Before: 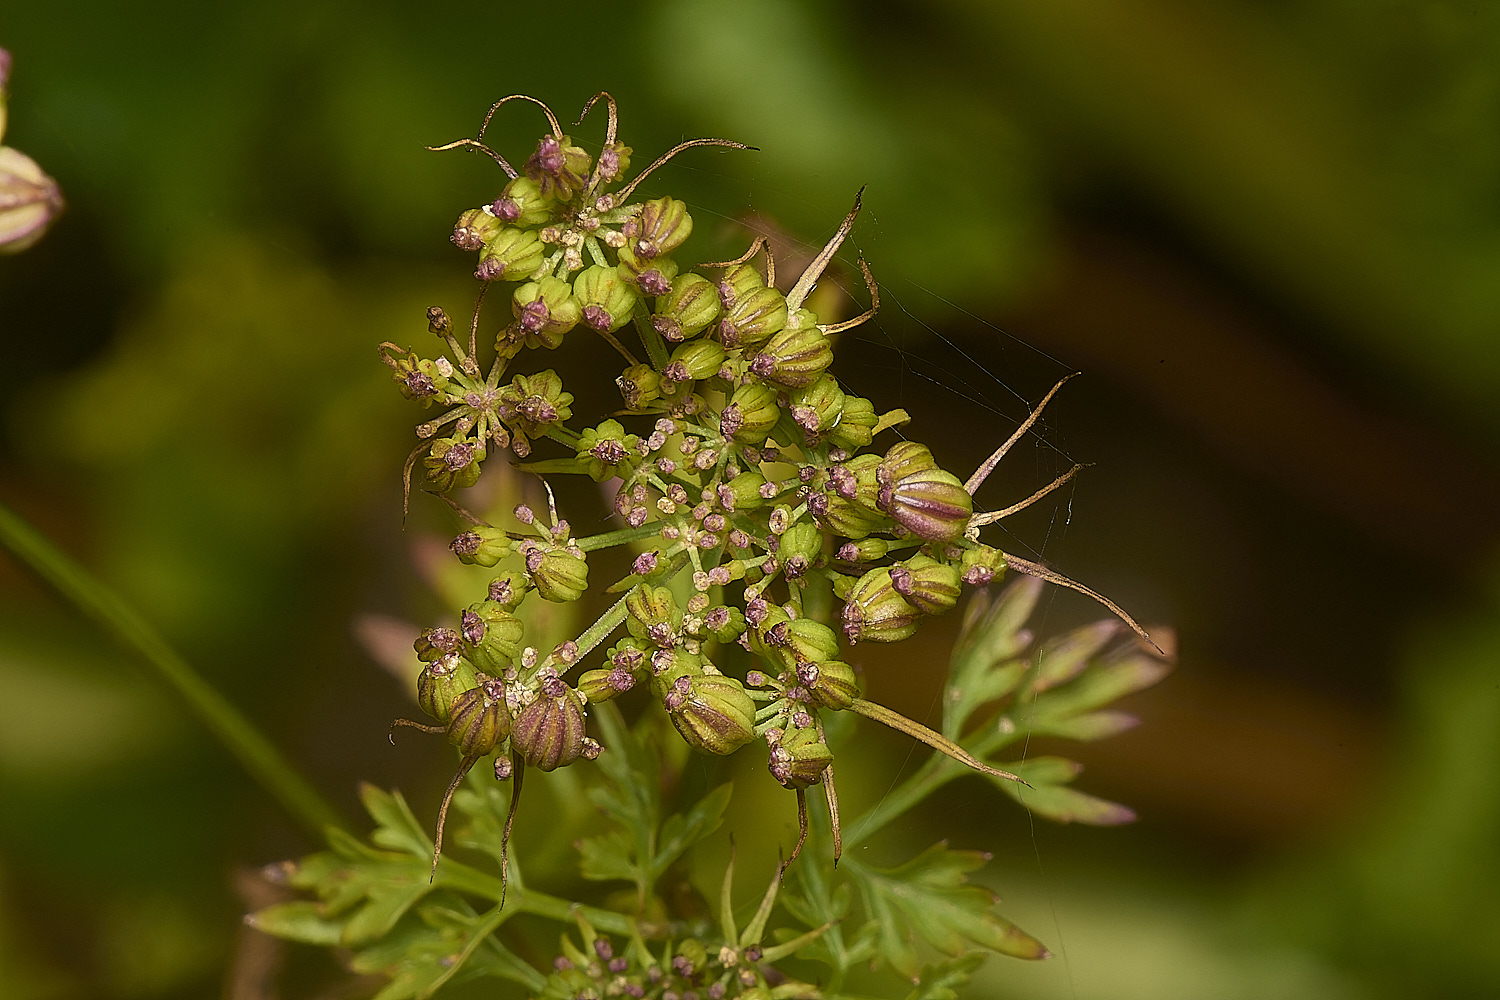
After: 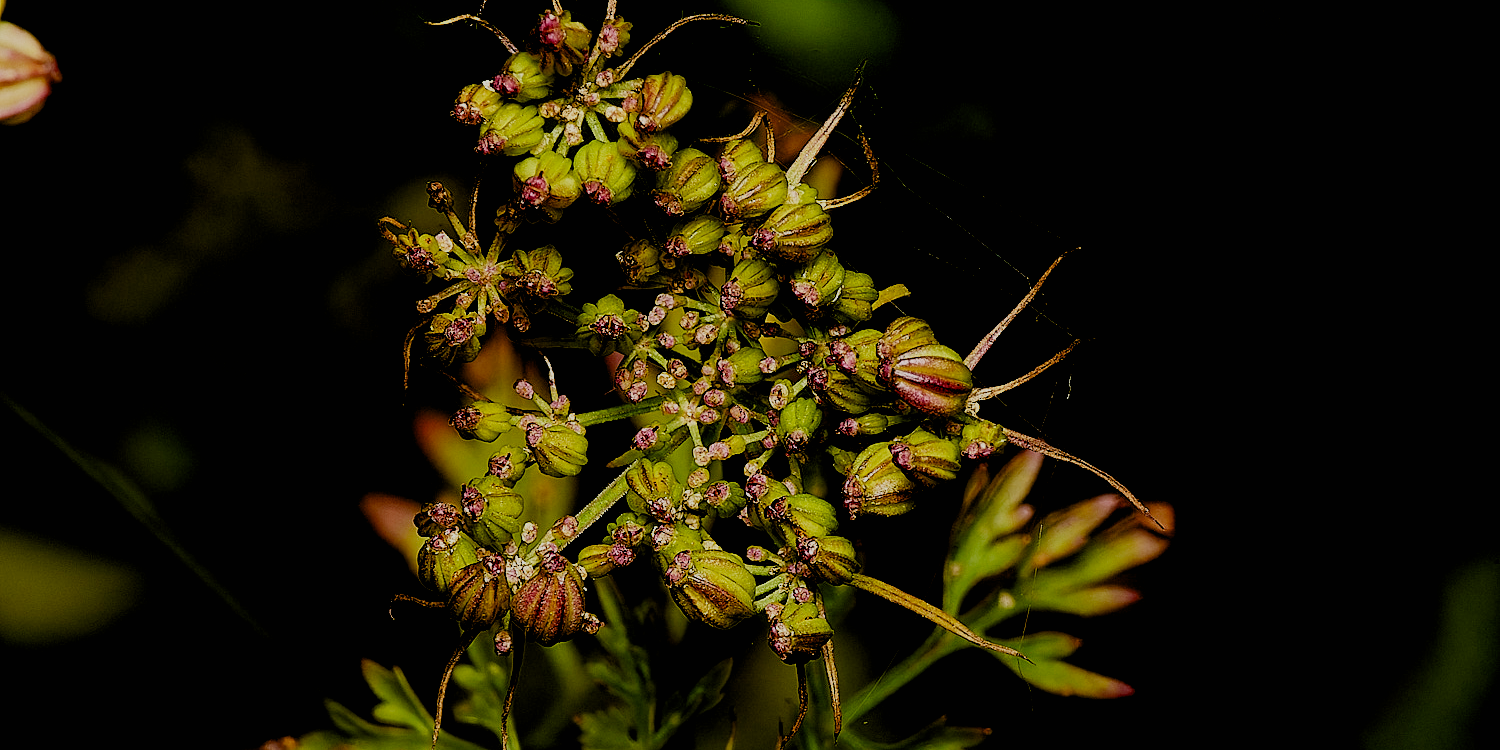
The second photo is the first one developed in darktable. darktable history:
crop and rotate: top 12.5%, bottom 12.5%
exposure: black level correction 0.046, exposure -0.228 EV, compensate highlight preservation false
sigmoid: skew -0.2, preserve hue 0%, red attenuation 0.1, red rotation 0.035, green attenuation 0.1, green rotation -0.017, blue attenuation 0.15, blue rotation -0.052, base primaries Rec2020
